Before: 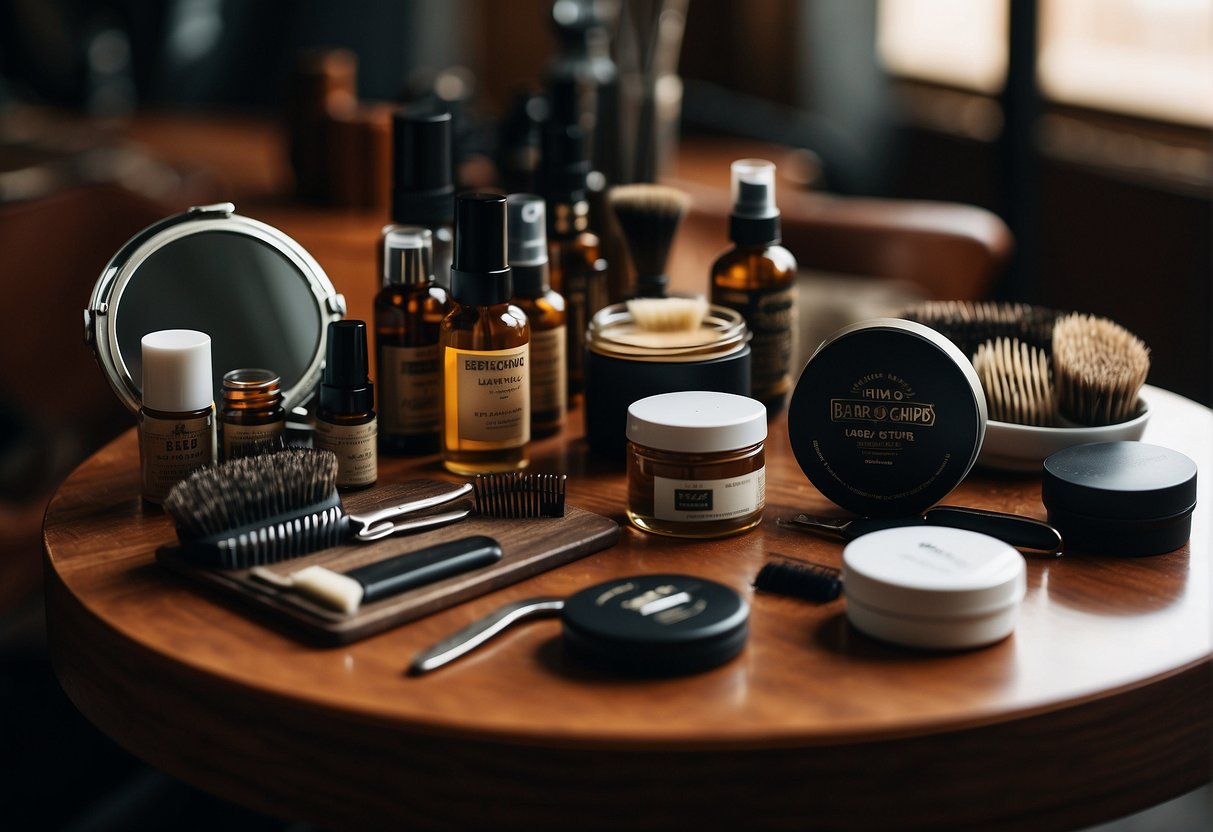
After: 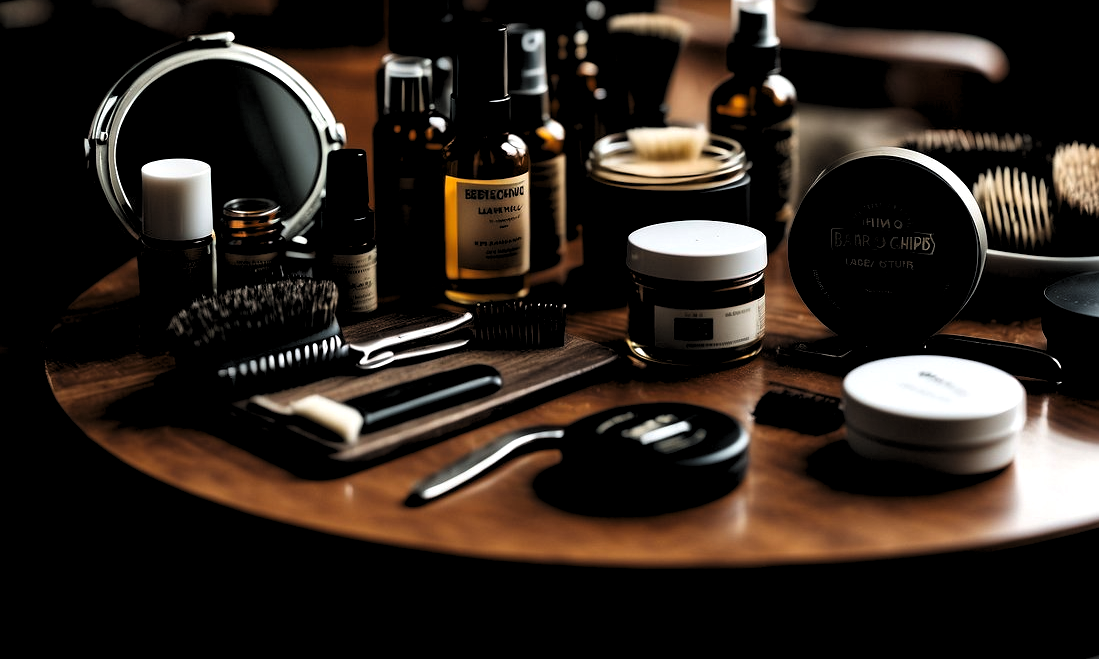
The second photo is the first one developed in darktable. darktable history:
crop: top 20.553%, right 9.344%, bottom 0.217%
contrast brightness saturation: contrast -0.019, brightness -0.005, saturation 0.033
levels: levels [0.182, 0.542, 0.902]
